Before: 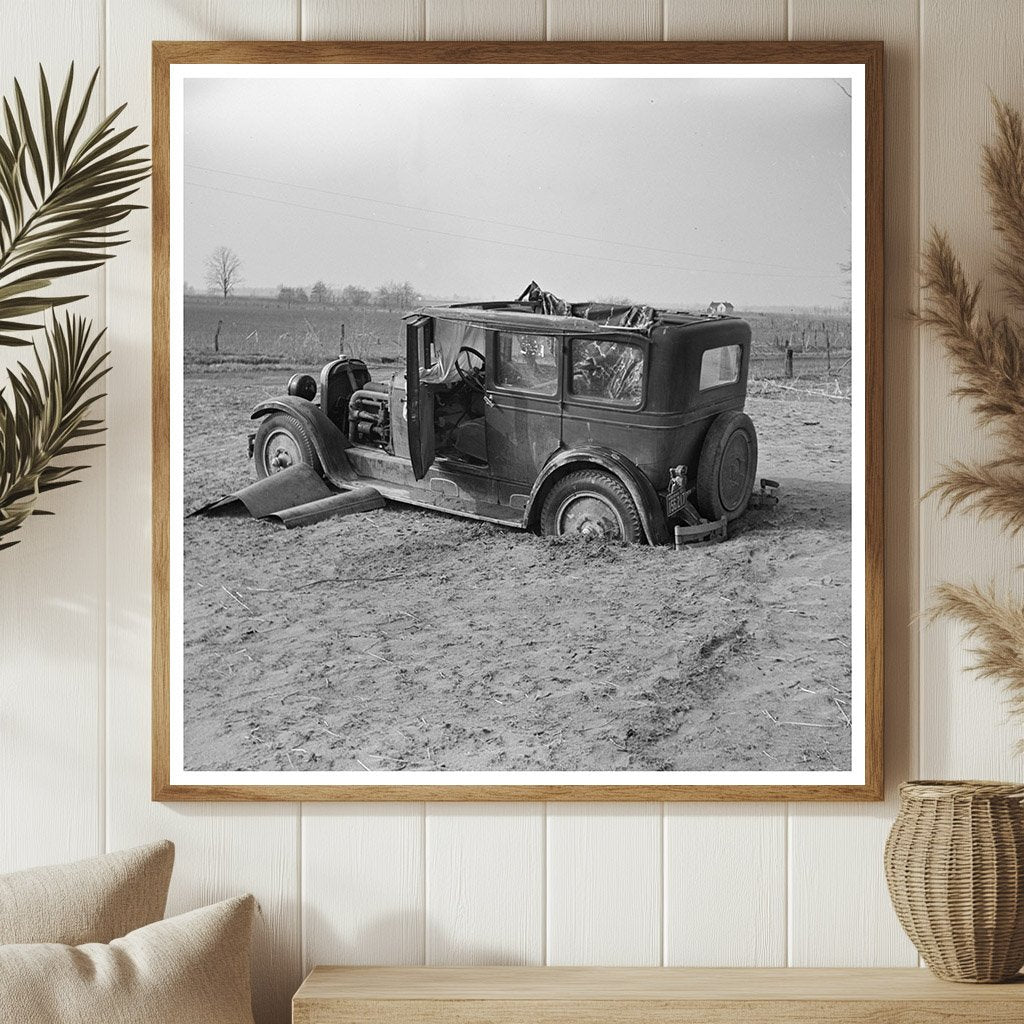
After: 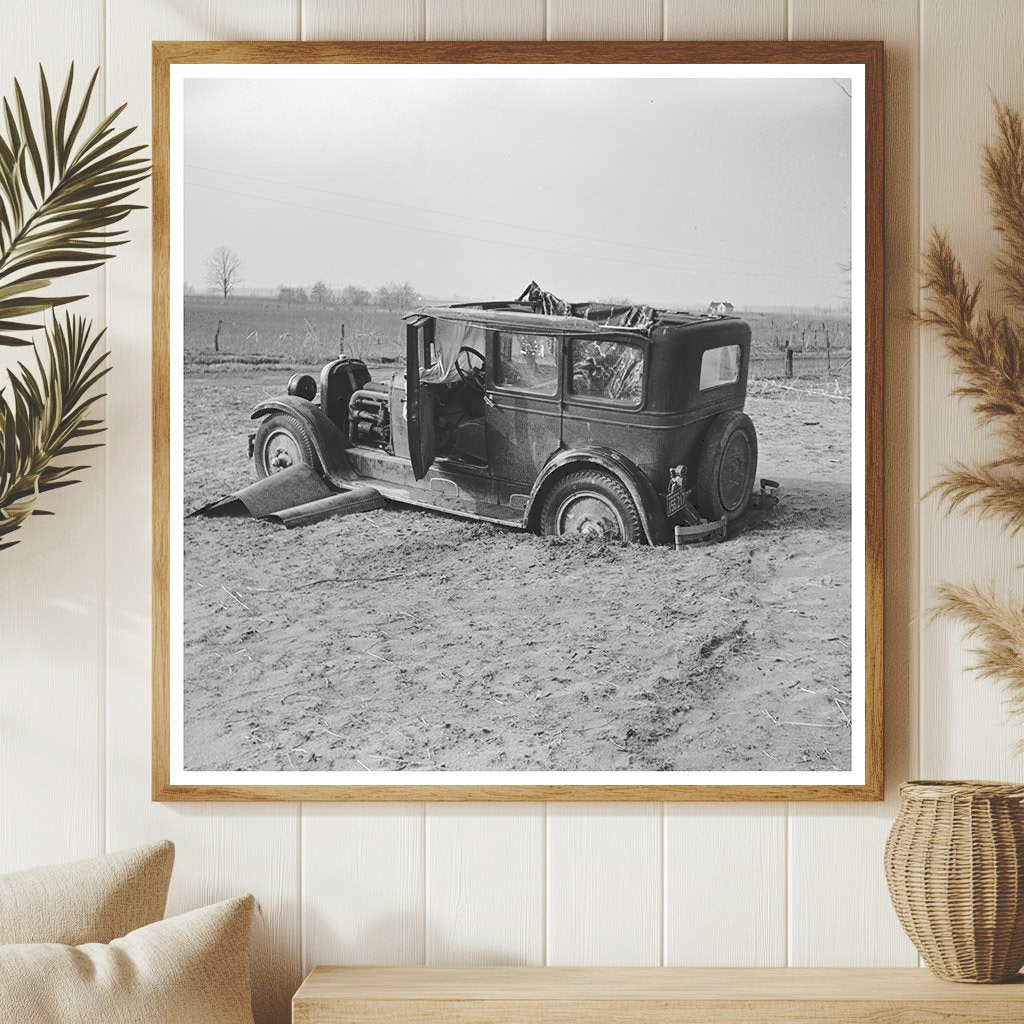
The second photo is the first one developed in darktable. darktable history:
velvia: strength 16.6%
tone curve: curves: ch0 [(0, 0) (0.003, 0.139) (0.011, 0.14) (0.025, 0.138) (0.044, 0.14) (0.069, 0.149) (0.1, 0.161) (0.136, 0.179) (0.177, 0.203) (0.224, 0.245) (0.277, 0.302) (0.335, 0.382) (0.399, 0.461) (0.468, 0.546) (0.543, 0.614) (0.623, 0.687) (0.709, 0.758) (0.801, 0.84) (0.898, 0.912) (1, 1)], preserve colors none
shadows and highlights: shadows 43.32, highlights 6.8
